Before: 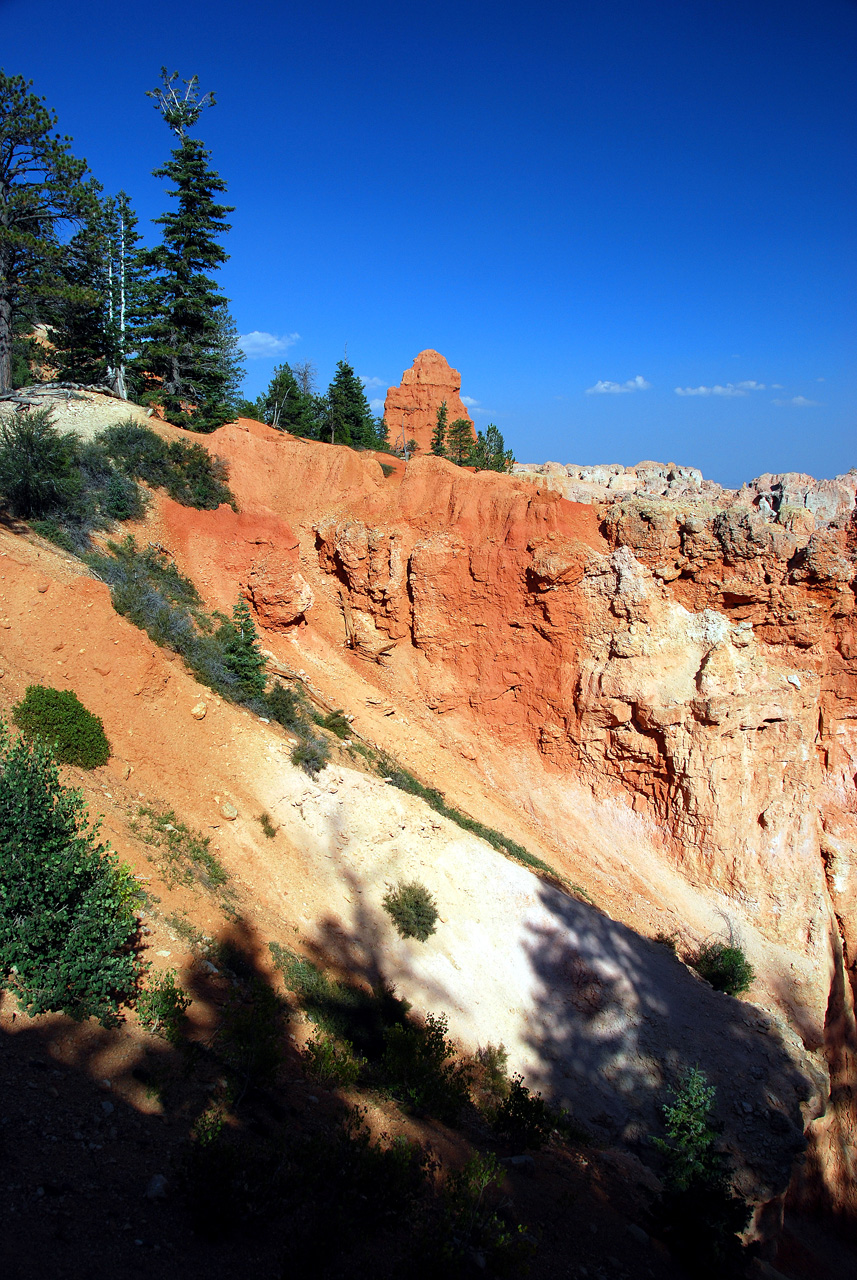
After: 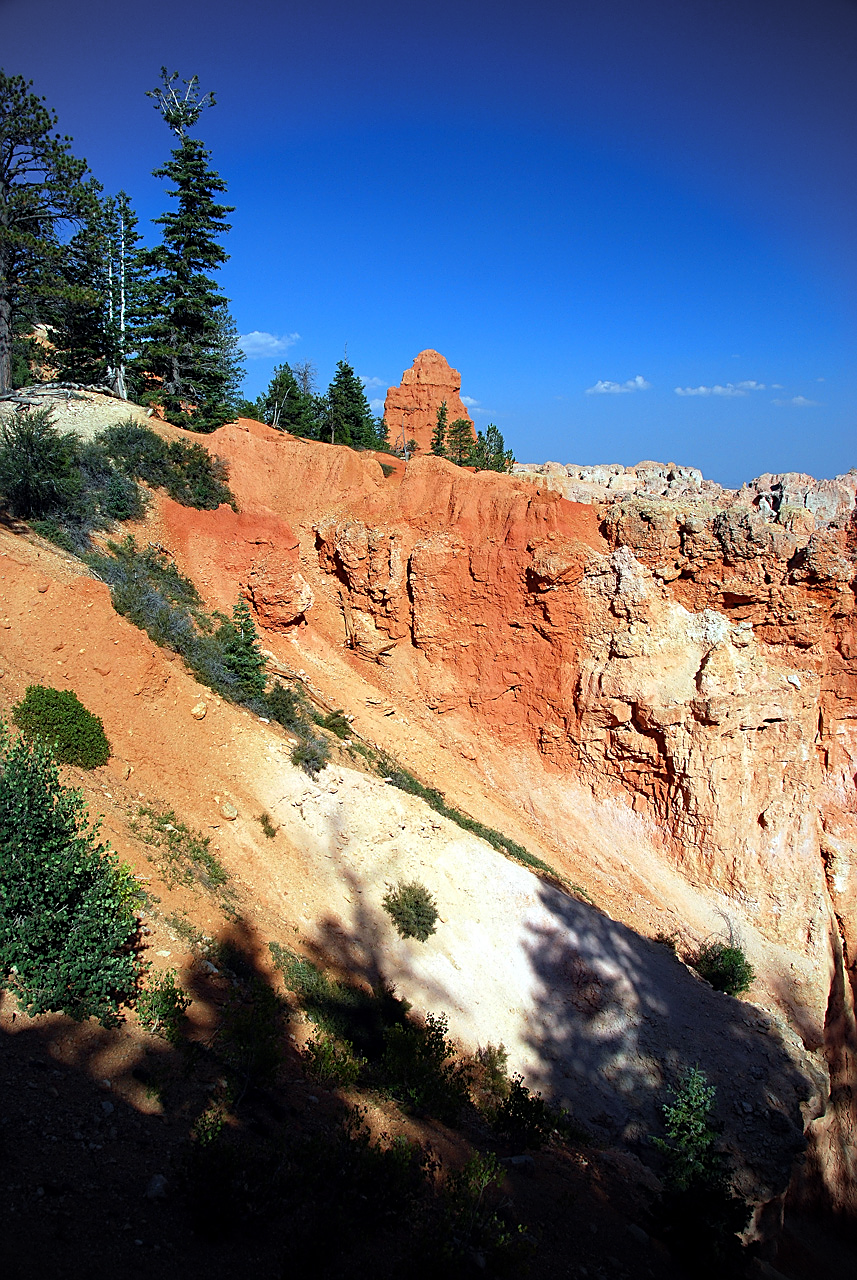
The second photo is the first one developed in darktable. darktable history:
vignetting: center (0, 0.006)
sharpen: on, module defaults
